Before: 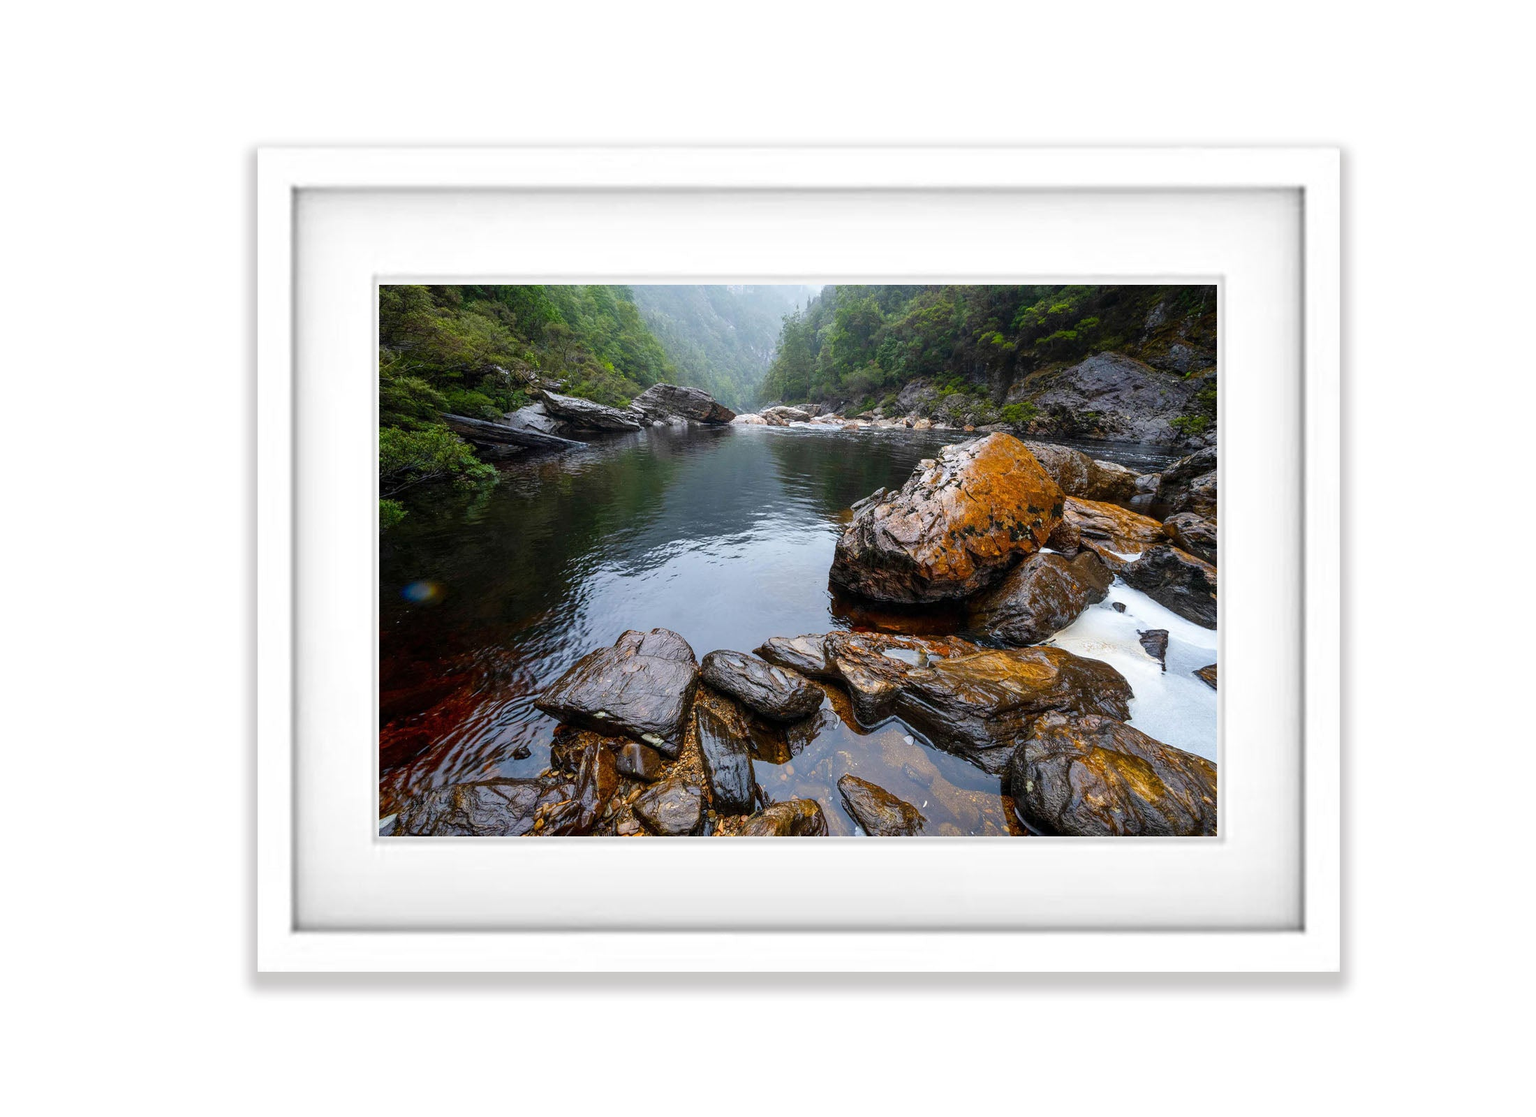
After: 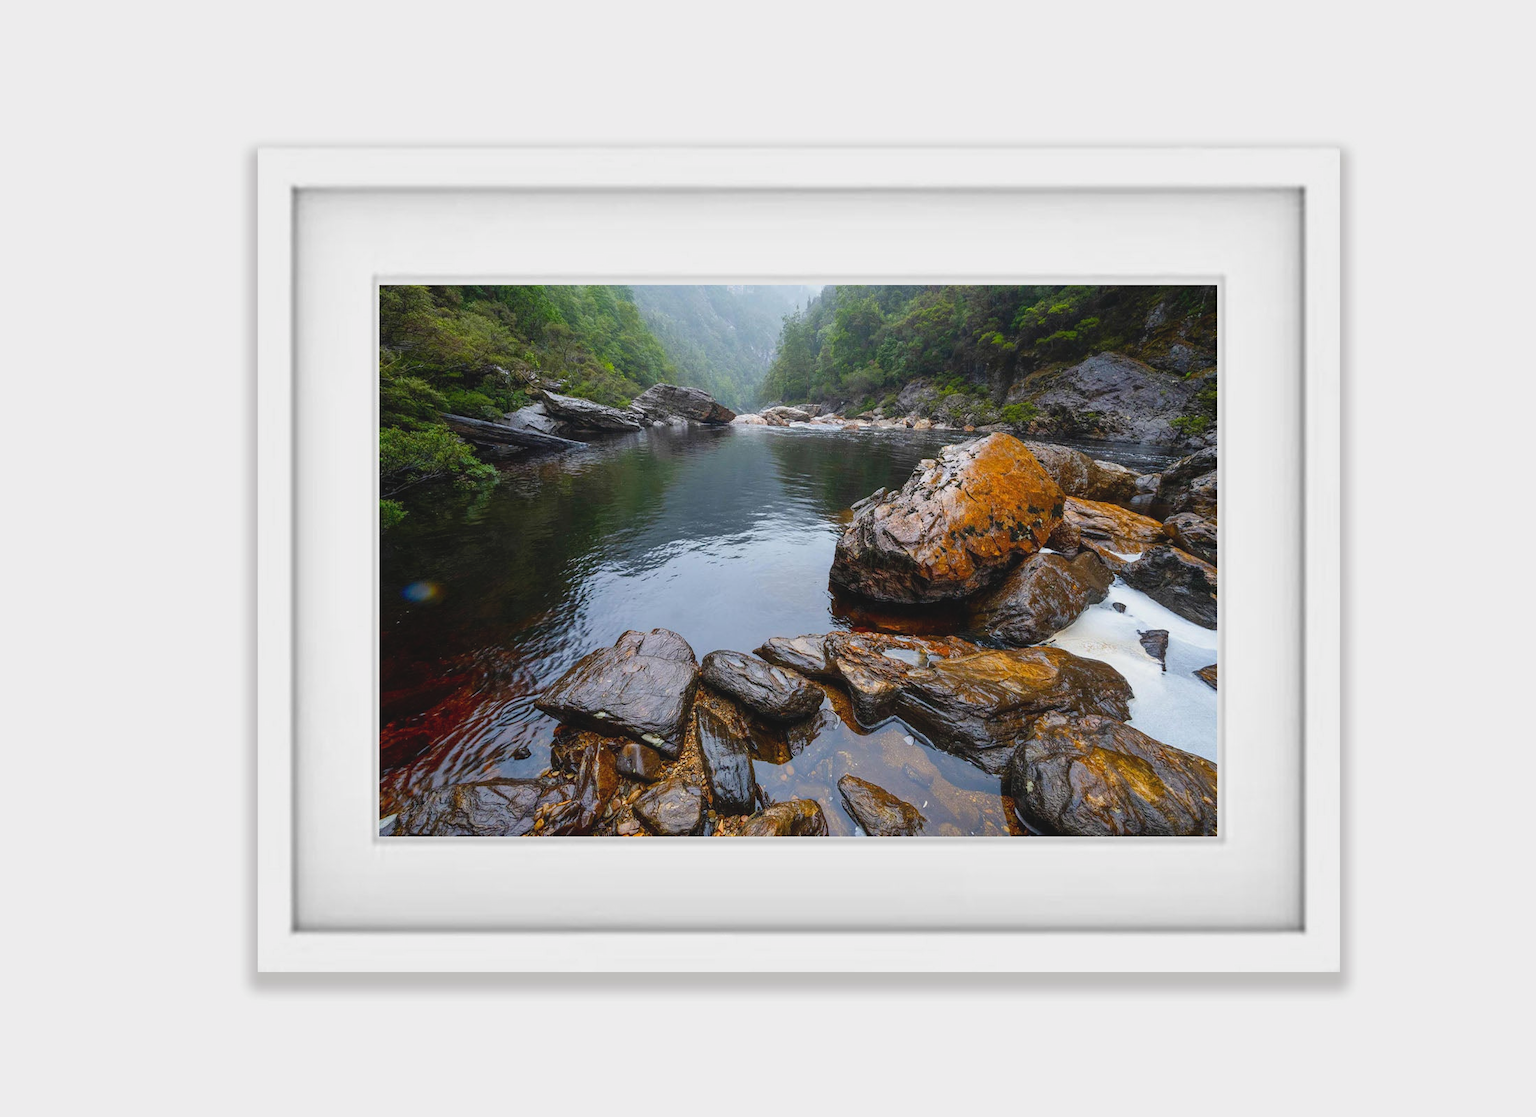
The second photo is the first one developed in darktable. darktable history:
contrast brightness saturation: contrast -0.129
